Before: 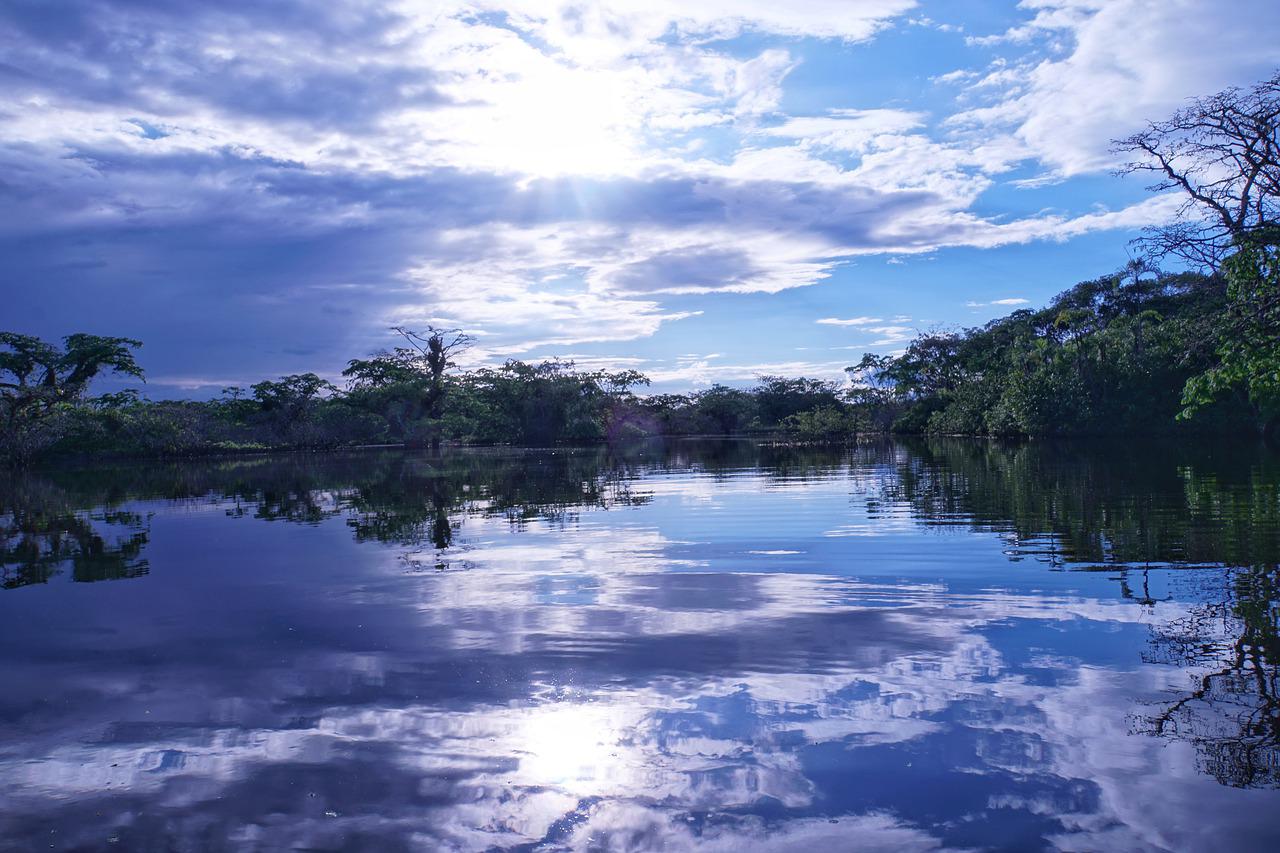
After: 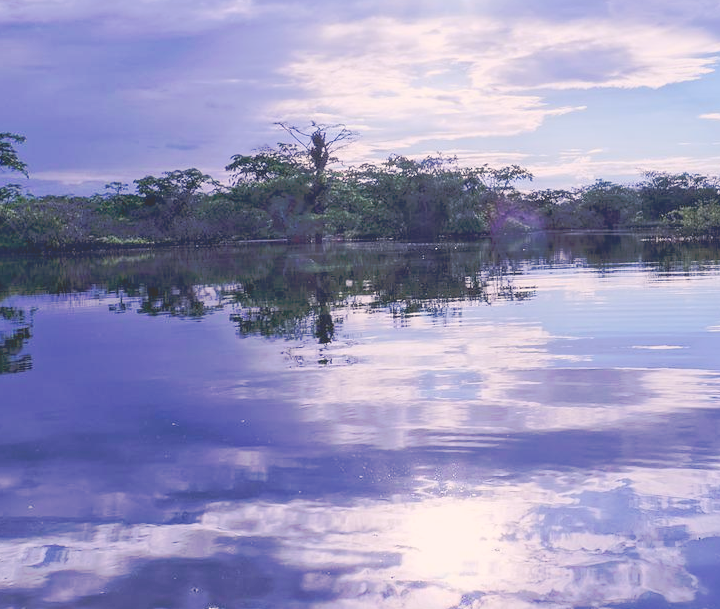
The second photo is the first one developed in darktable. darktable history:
crop: left 9.153%, top 24.09%, right 34.52%, bottom 4.405%
color correction: highlights a* 6.02, highlights b* 4.73
contrast brightness saturation: contrast -0.096, brightness 0.055, saturation 0.077
tone curve: curves: ch0 [(0, 0) (0.003, 0.055) (0.011, 0.111) (0.025, 0.126) (0.044, 0.169) (0.069, 0.215) (0.1, 0.199) (0.136, 0.207) (0.177, 0.259) (0.224, 0.327) (0.277, 0.361) (0.335, 0.431) (0.399, 0.501) (0.468, 0.589) (0.543, 0.683) (0.623, 0.73) (0.709, 0.796) (0.801, 0.863) (0.898, 0.921) (1, 1)], preserve colors none
